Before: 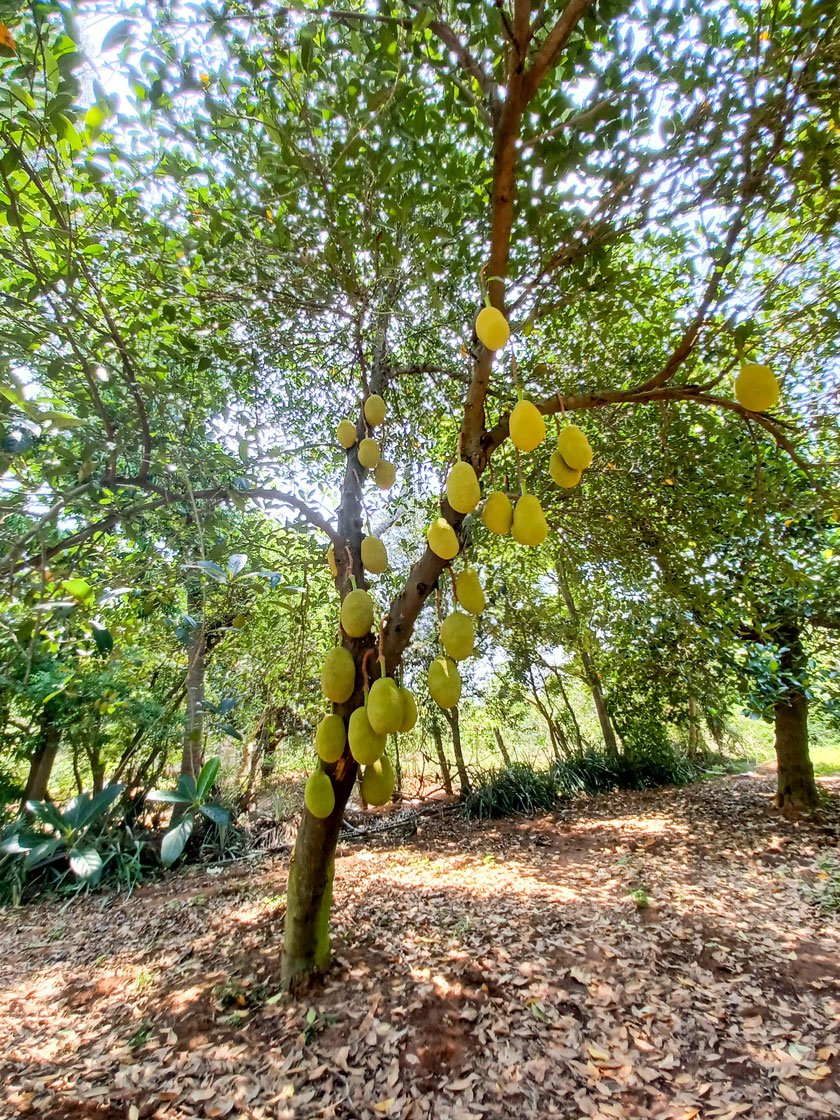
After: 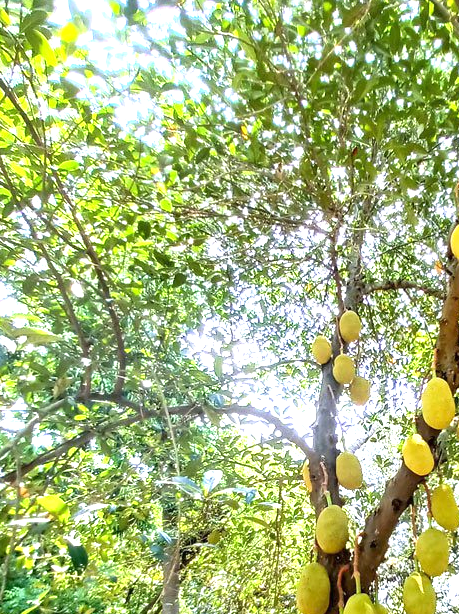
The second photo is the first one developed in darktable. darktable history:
exposure: black level correction 0, exposure 1 EV, compensate exposure bias true, compensate highlight preservation false
crop and rotate: left 3.047%, top 7.509%, right 42.236%, bottom 37.598%
